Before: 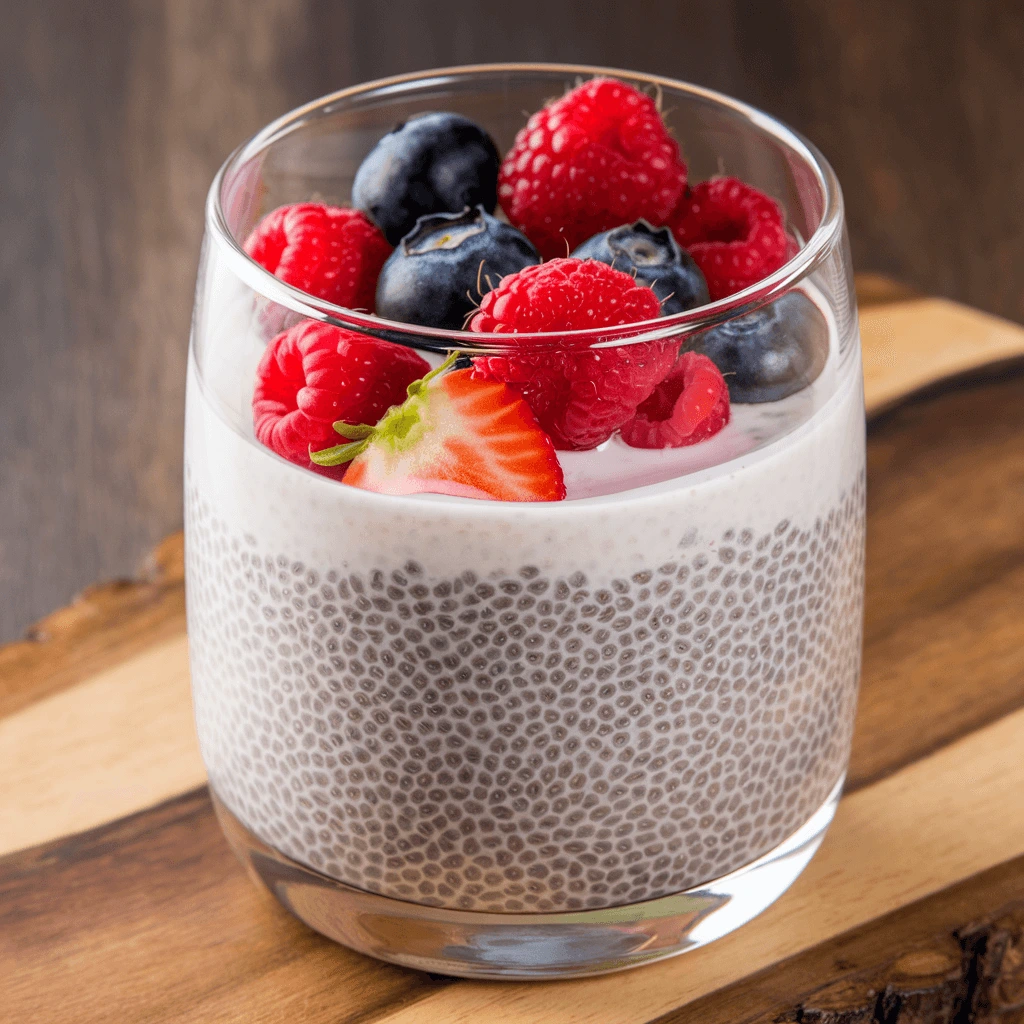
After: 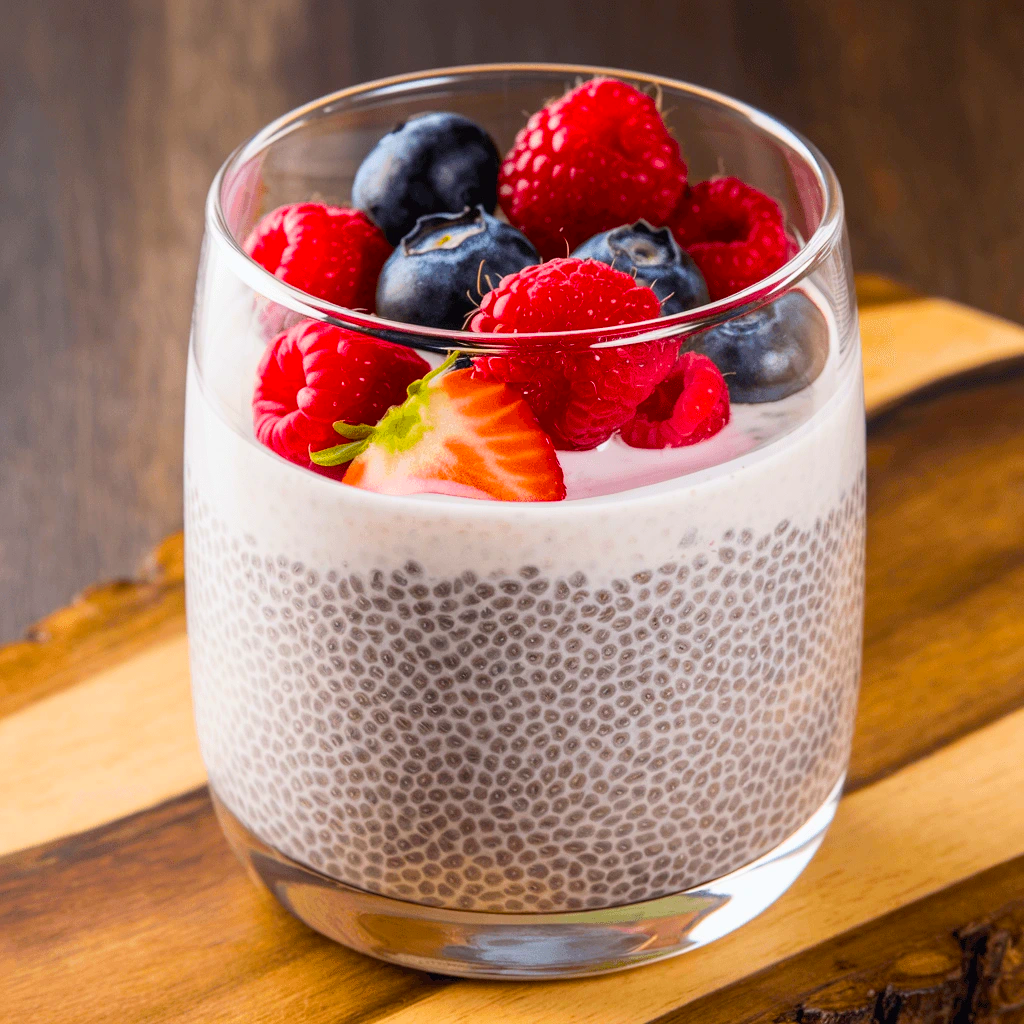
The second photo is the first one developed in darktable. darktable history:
local contrast: mode bilateral grid, contrast 100, coarseness 100, detail 94%, midtone range 0.2
contrast brightness saturation: contrast 0.15, brightness 0.05
color balance rgb: linear chroma grading › global chroma 15%, perceptual saturation grading › global saturation 30%
